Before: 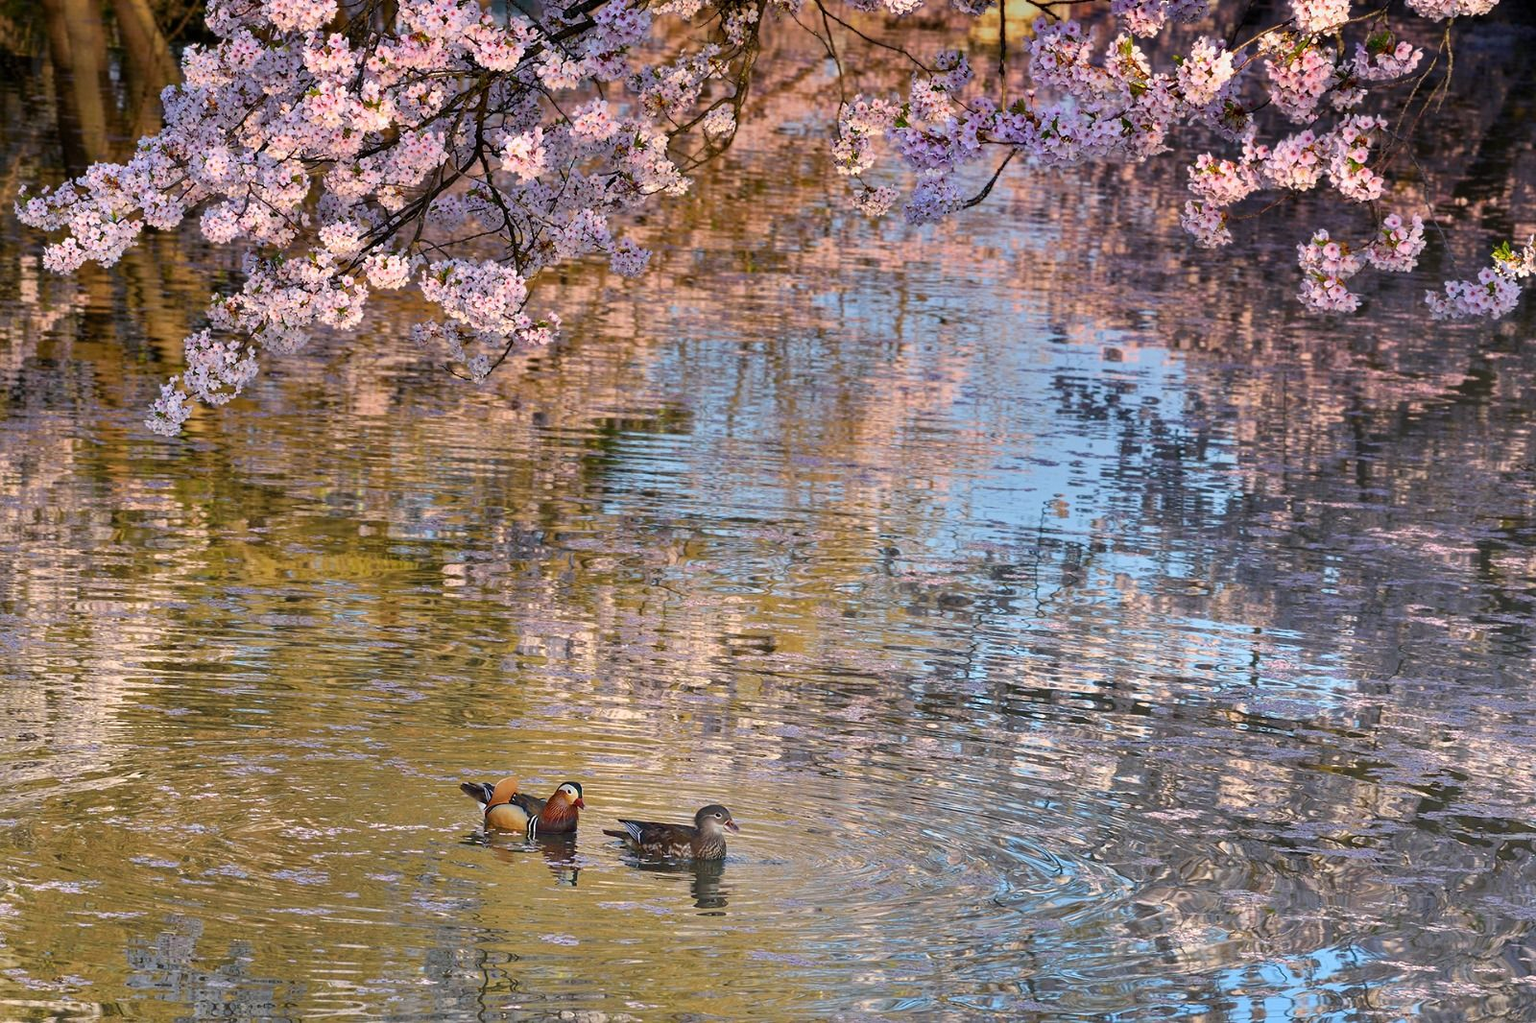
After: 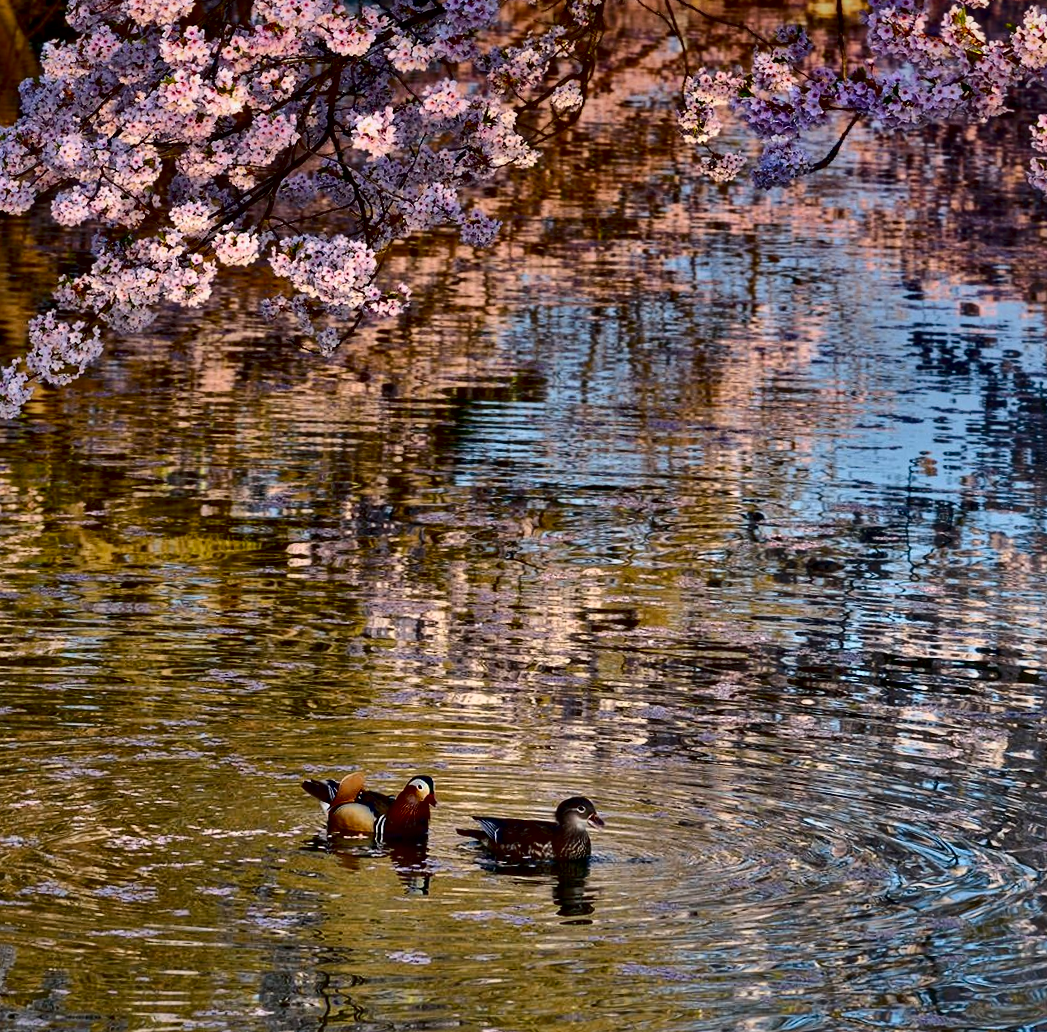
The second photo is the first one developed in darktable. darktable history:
local contrast: mode bilateral grid, contrast 70, coarseness 75, detail 180%, midtone range 0.2
tone equalizer: -8 EV 0.25 EV, -7 EV 0.417 EV, -6 EV 0.417 EV, -5 EV 0.25 EV, -3 EV -0.25 EV, -2 EV -0.417 EV, -1 EV -0.417 EV, +0 EV -0.25 EV, edges refinement/feathering 500, mask exposure compensation -1.57 EV, preserve details guided filter
shadows and highlights: shadows 4.1, highlights -17.6, soften with gaussian
rotate and perspective: rotation -1.68°, lens shift (vertical) -0.146, crop left 0.049, crop right 0.912, crop top 0.032, crop bottom 0.96
crop and rotate: left 9.061%, right 20.142%
contrast brightness saturation: contrast 0.22, brightness -0.19, saturation 0.24
